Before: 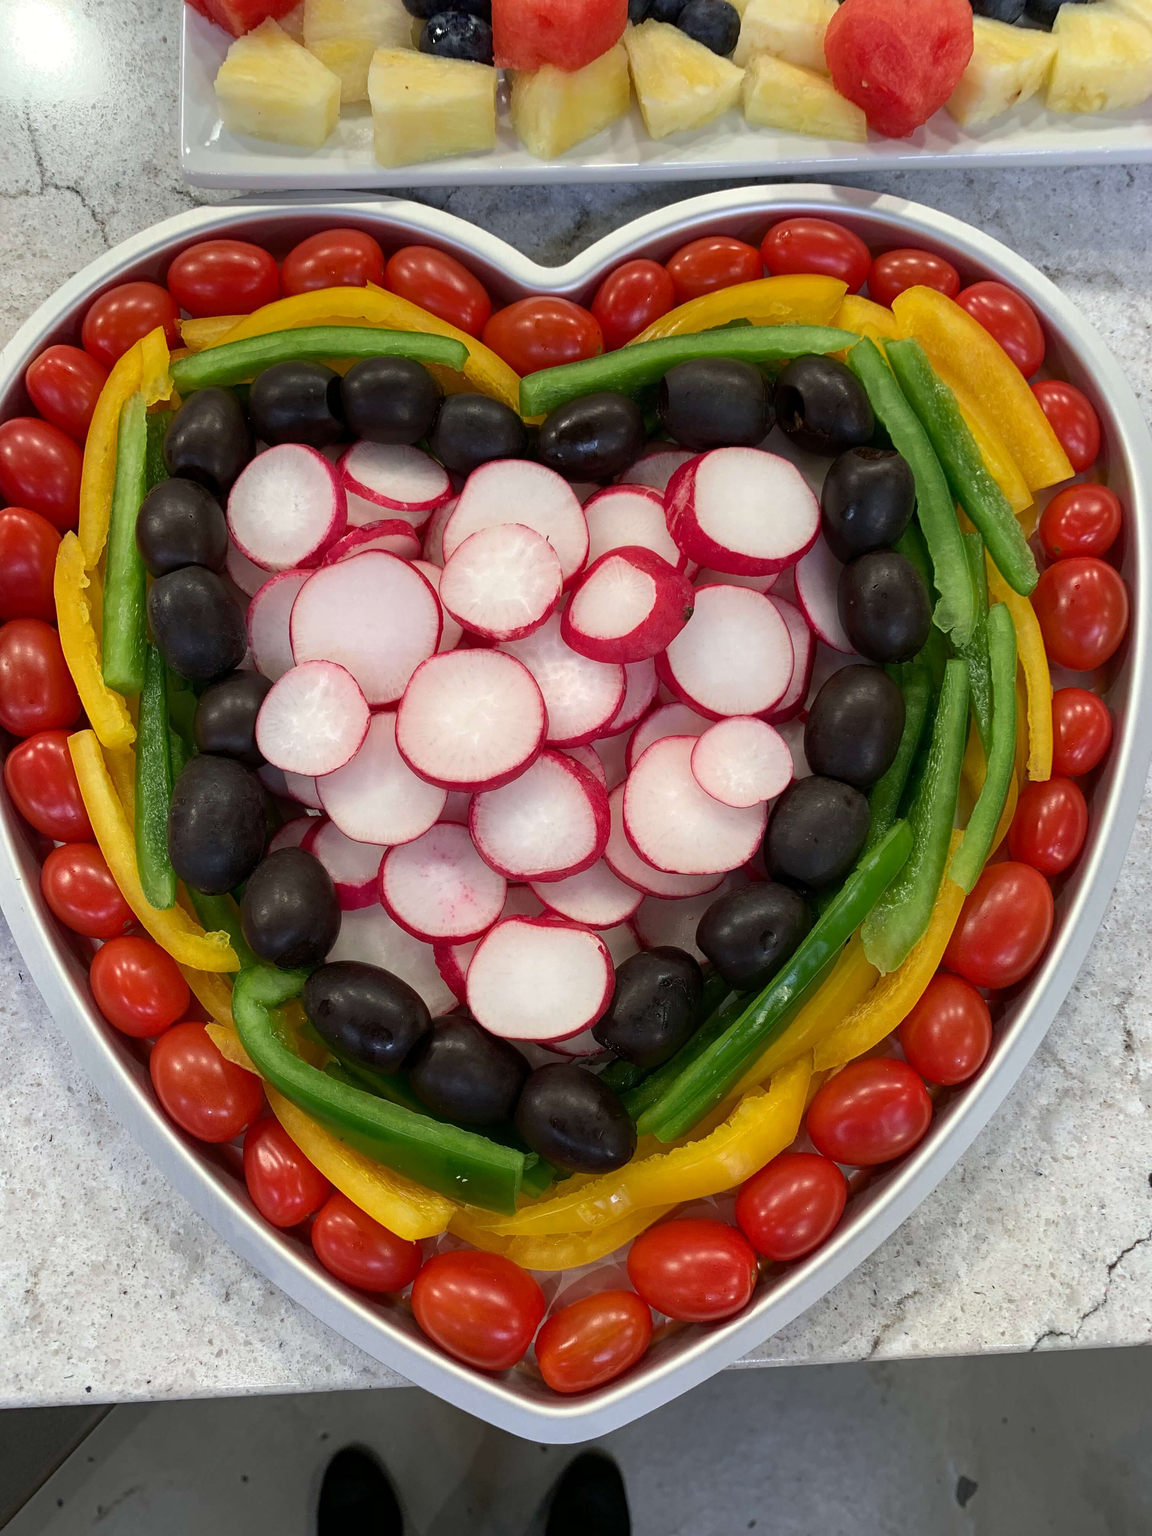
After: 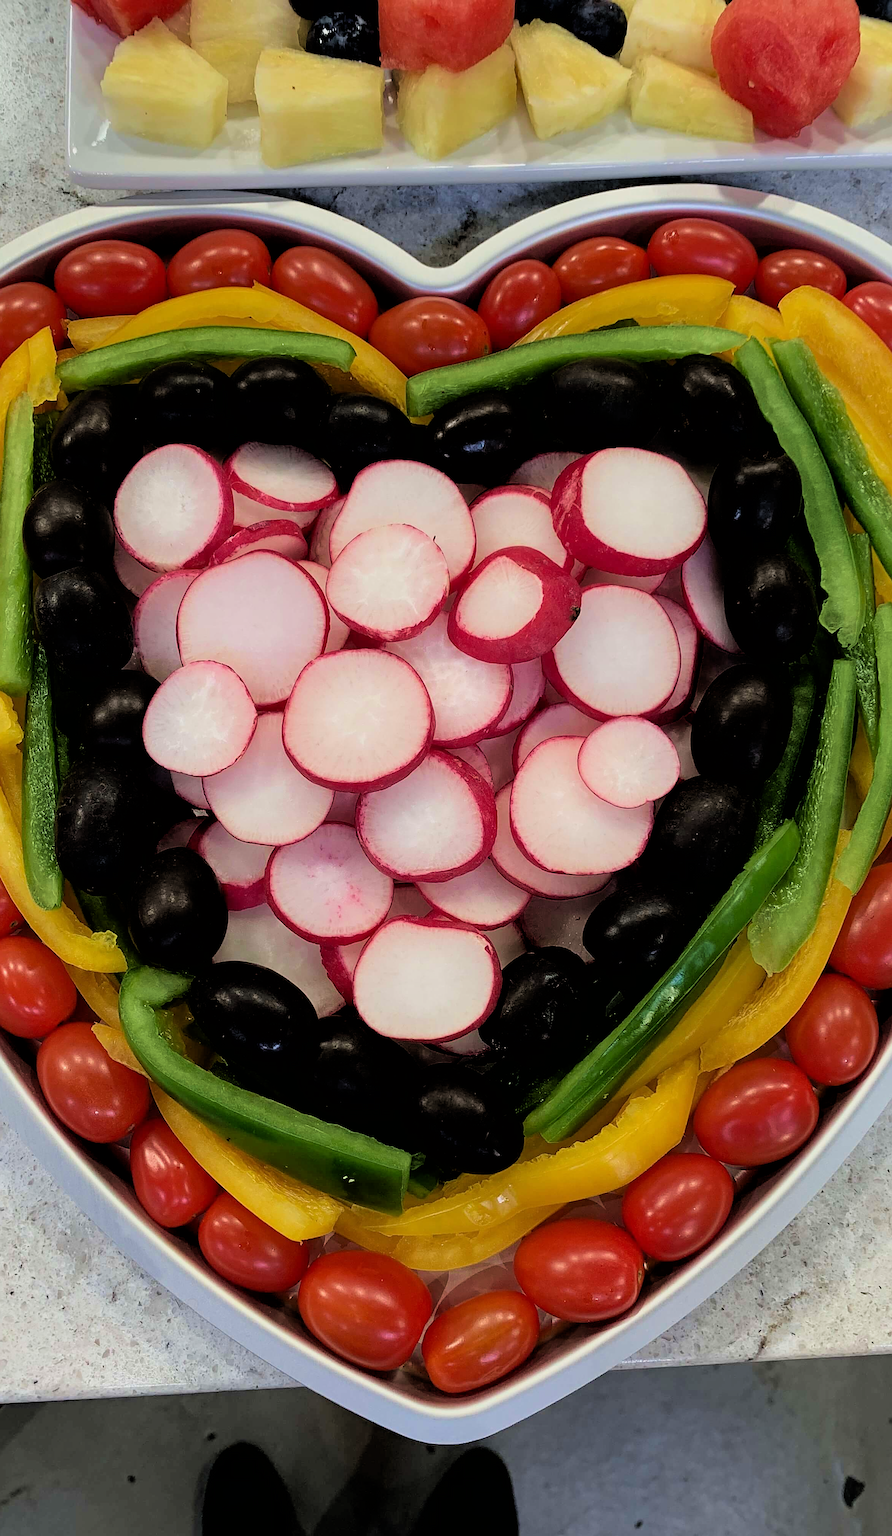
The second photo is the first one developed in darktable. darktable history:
filmic rgb: black relative exposure -3.3 EV, white relative exposure 3.46 EV, threshold 2.96 EV, hardness 2.36, contrast 1.104, enable highlight reconstruction true
velvia: strength 44.55%
sharpen: amount 0.551
crop: left 9.864%, right 12.65%
